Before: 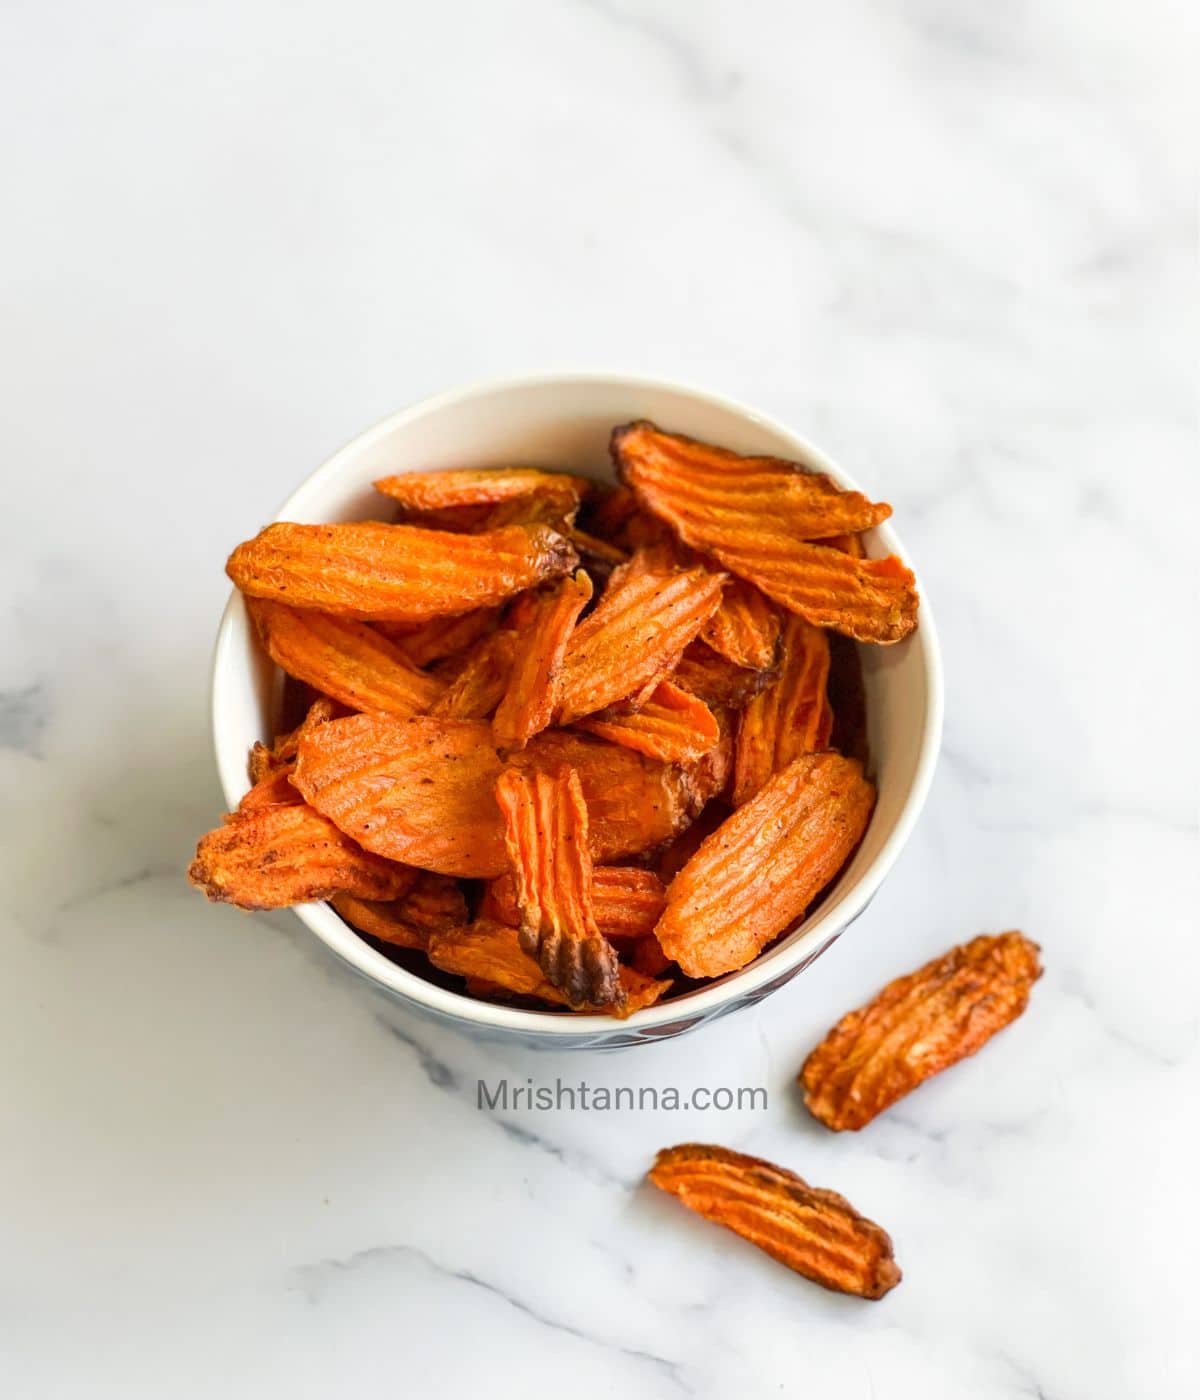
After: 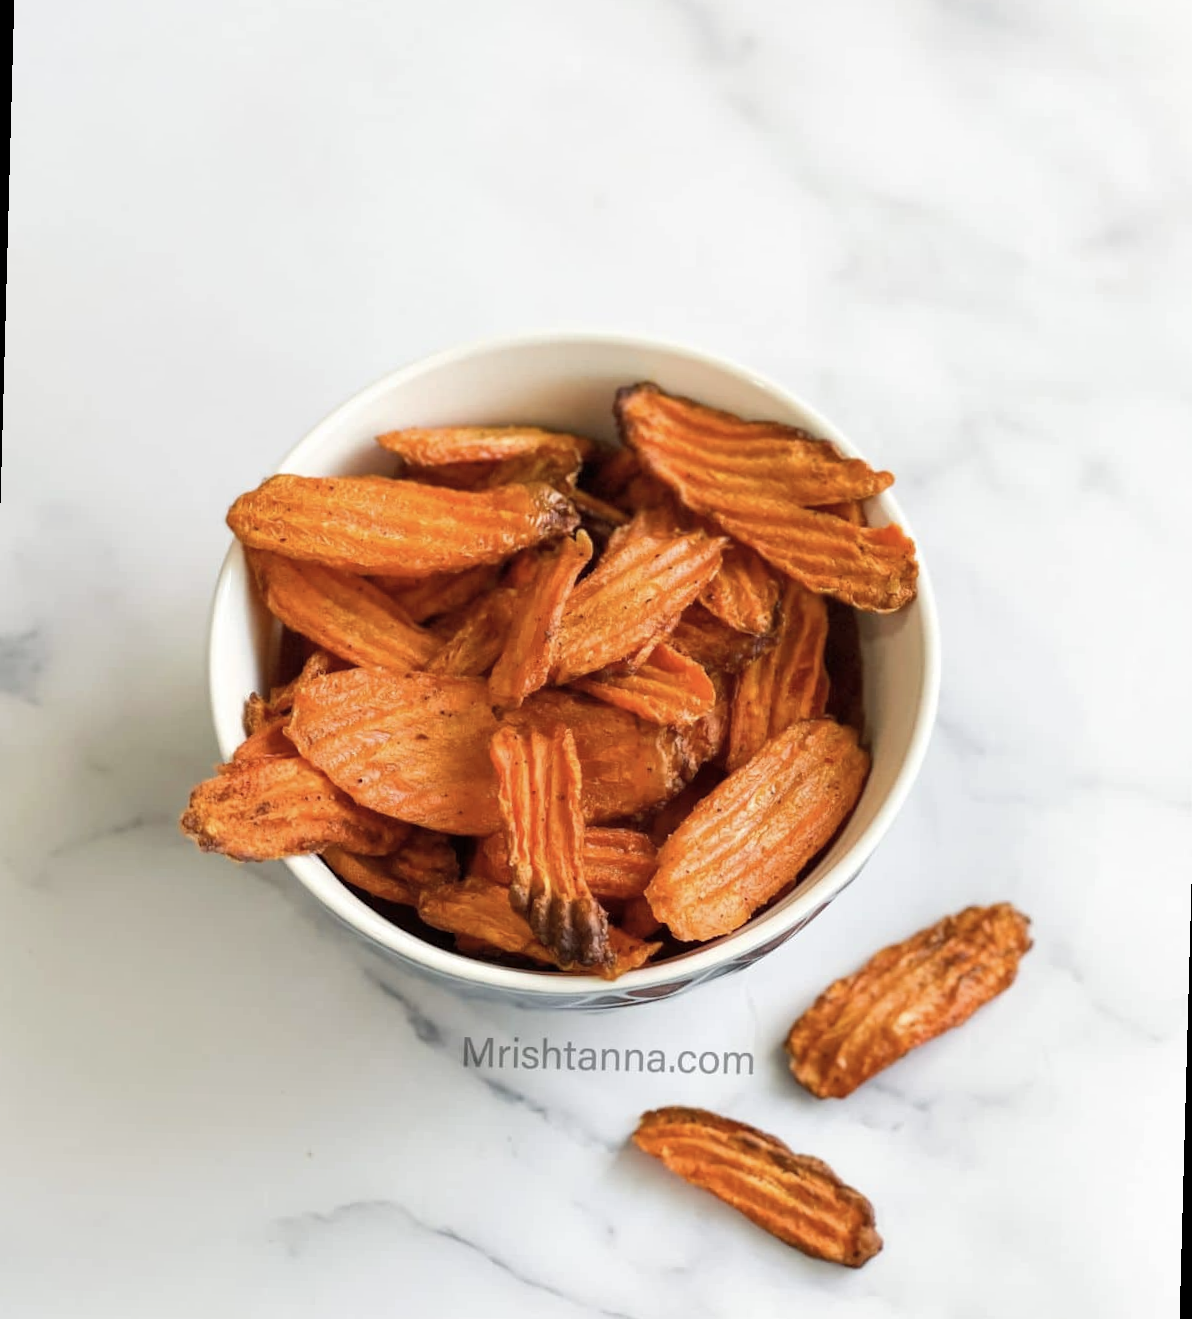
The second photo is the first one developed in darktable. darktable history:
color correction: saturation 0.8
rotate and perspective: rotation 1.57°, crop left 0.018, crop right 0.982, crop top 0.039, crop bottom 0.961
